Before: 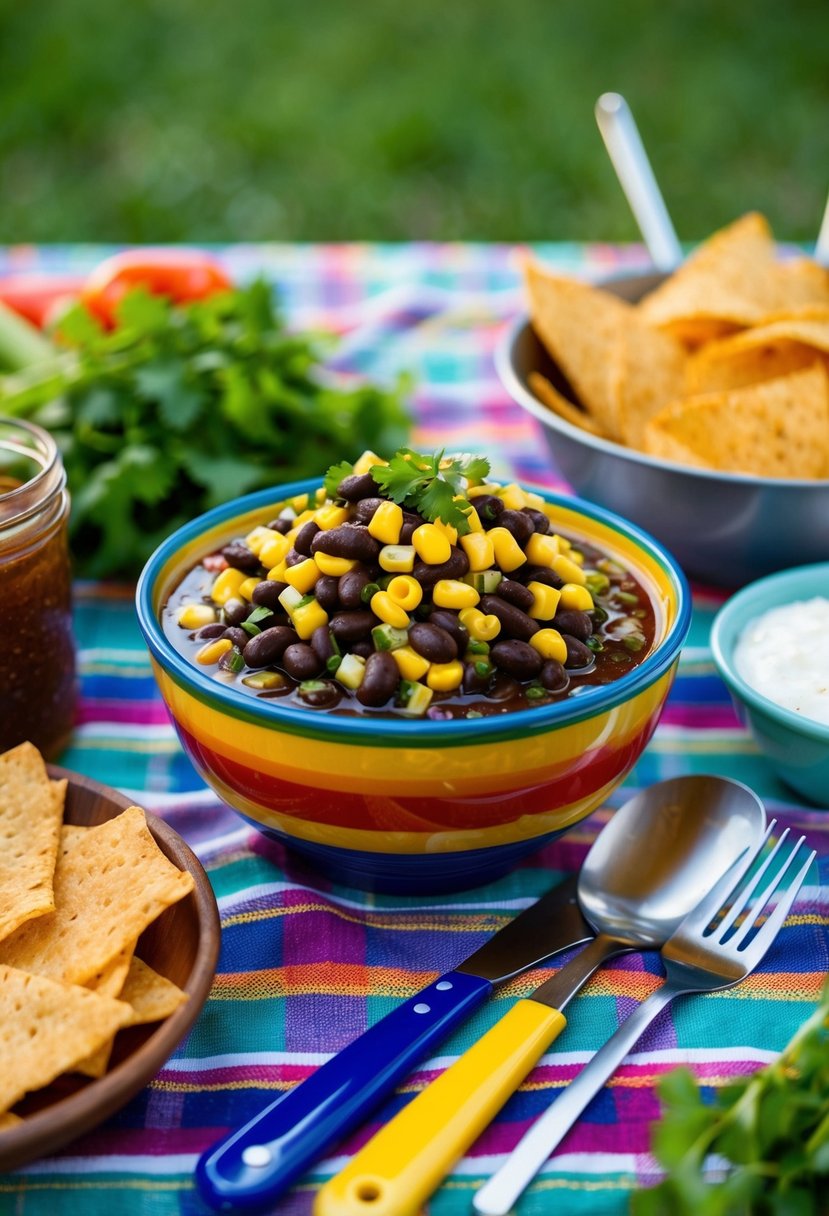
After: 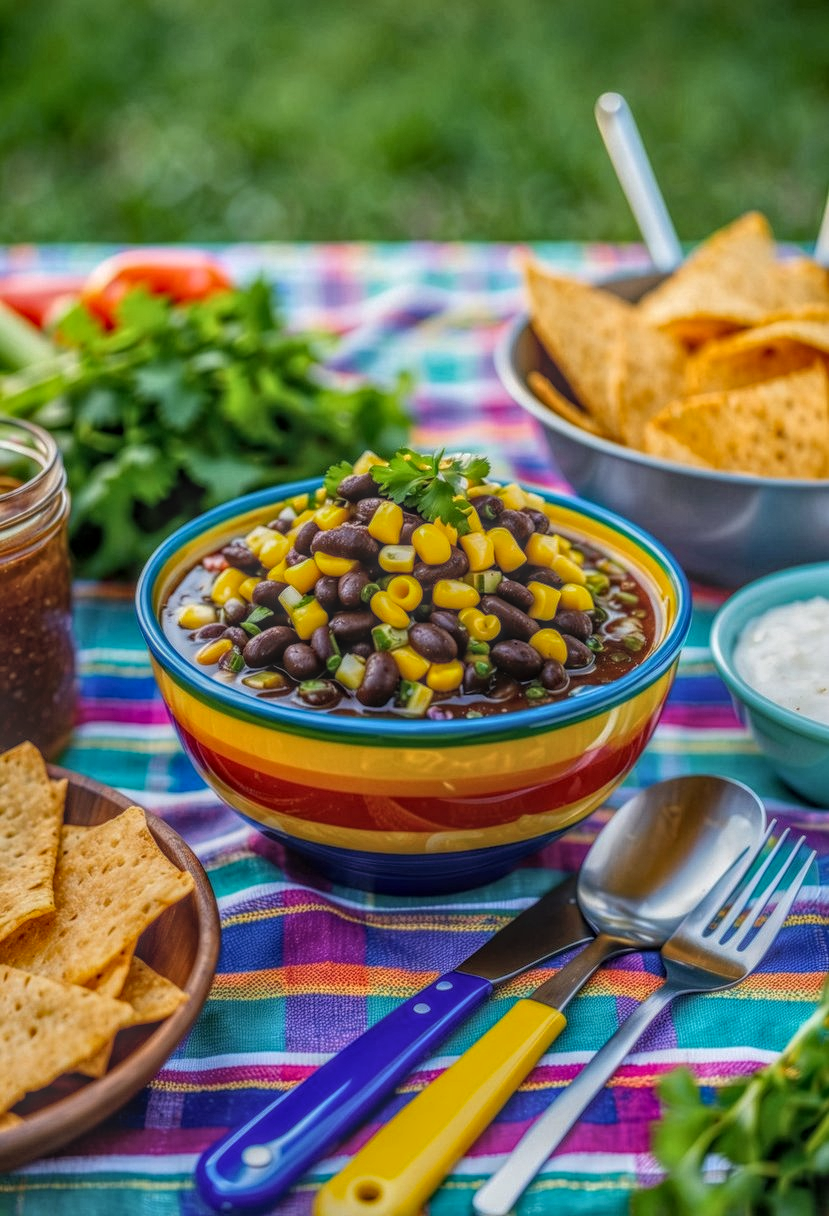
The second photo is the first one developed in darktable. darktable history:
local contrast: highlights 6%, shadows 6%, detail 201%, midtone range 0.248
